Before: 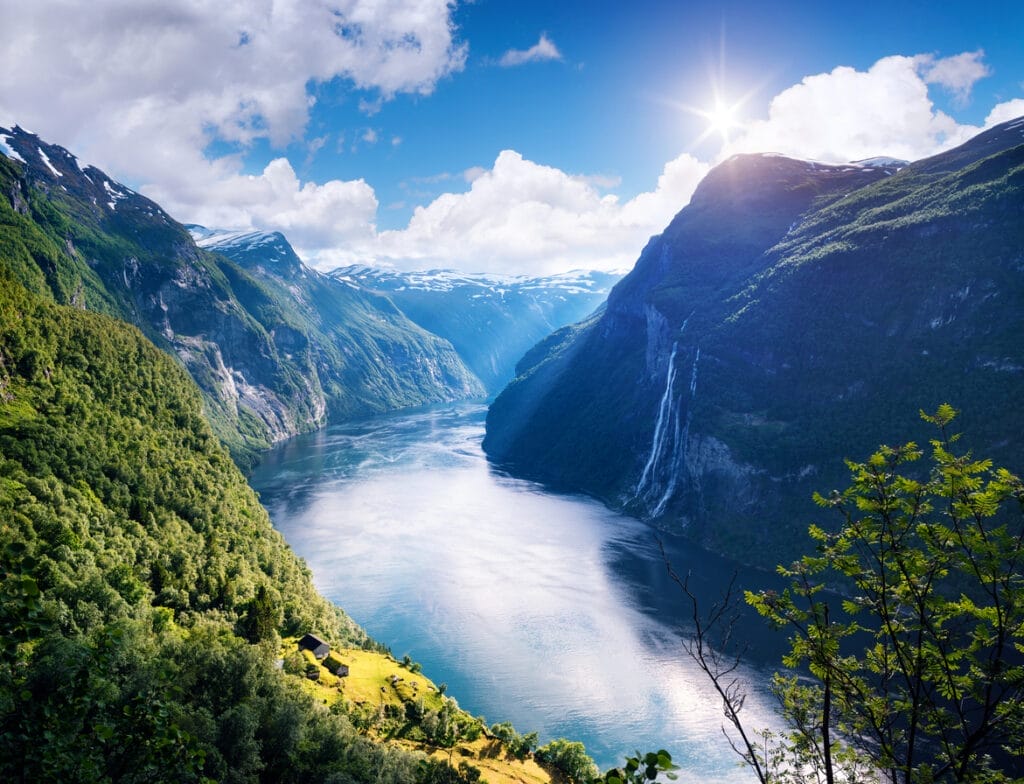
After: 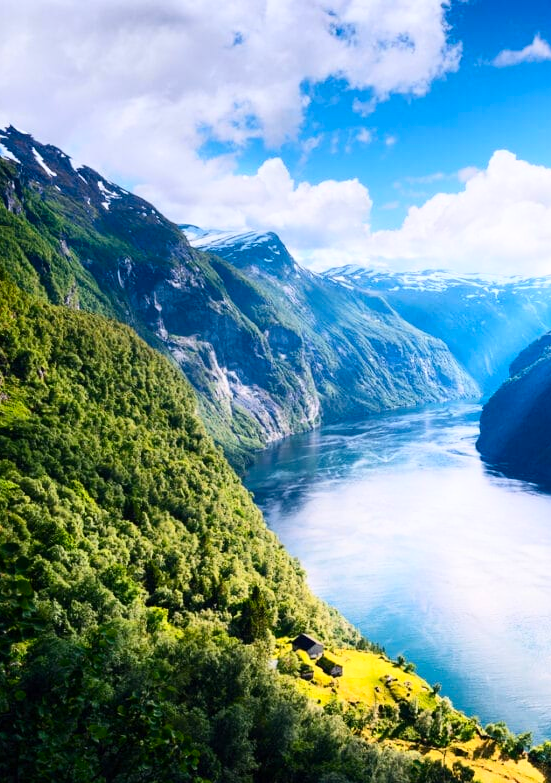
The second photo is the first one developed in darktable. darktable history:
crop: left 0.587%, right 45.588%, bottom 0.086%
contrast brightness saturation: contrast 0.23, brightness 0.1, saturation 0.29
